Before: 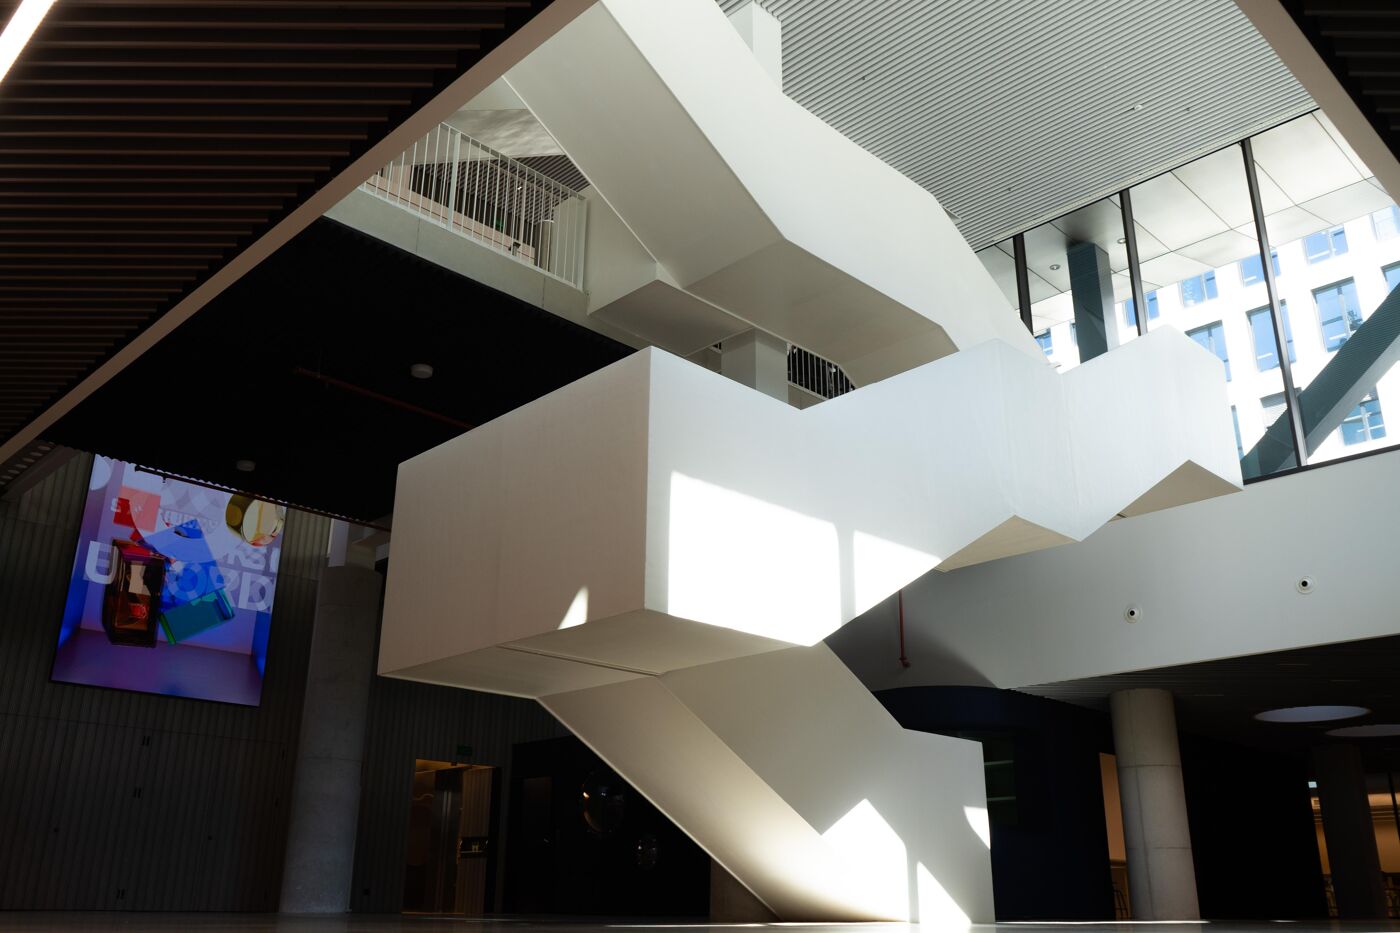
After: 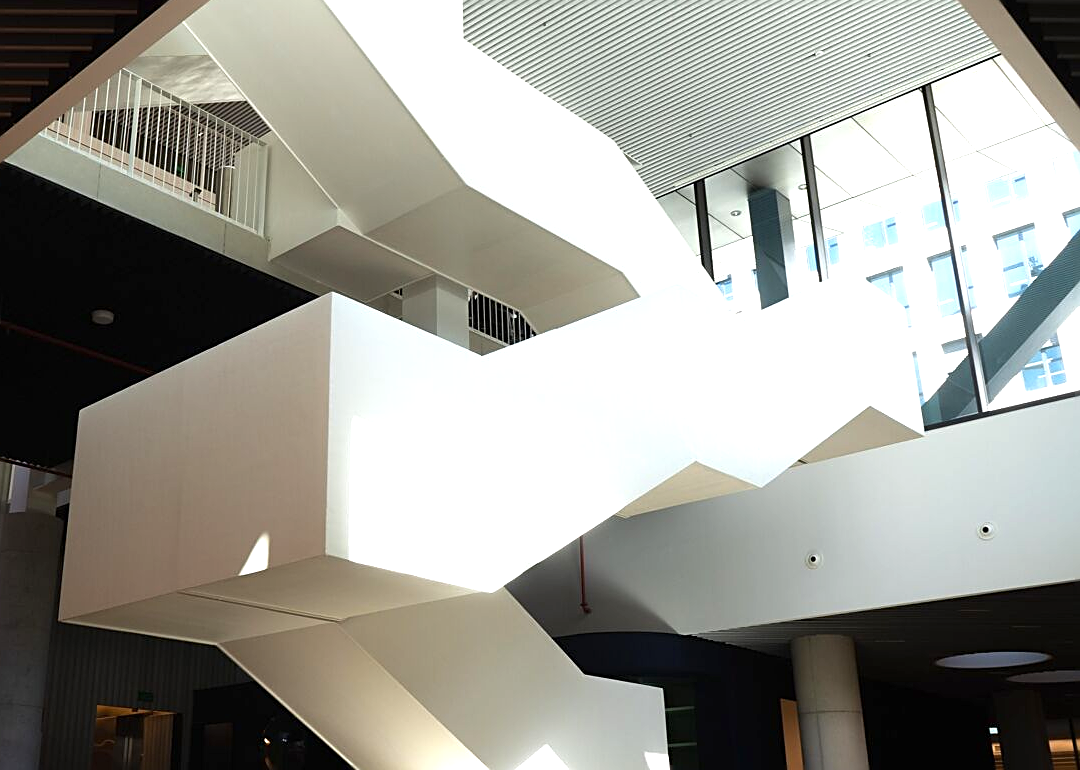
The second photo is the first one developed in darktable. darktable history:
crop: left 22.797%, top 5.832%, bottom 11.629%
exposure: black level correction 0, exposure 0.703 EV, compensate exposure bias true, compensate highlight preservation false
sharpen: on, module defaults
